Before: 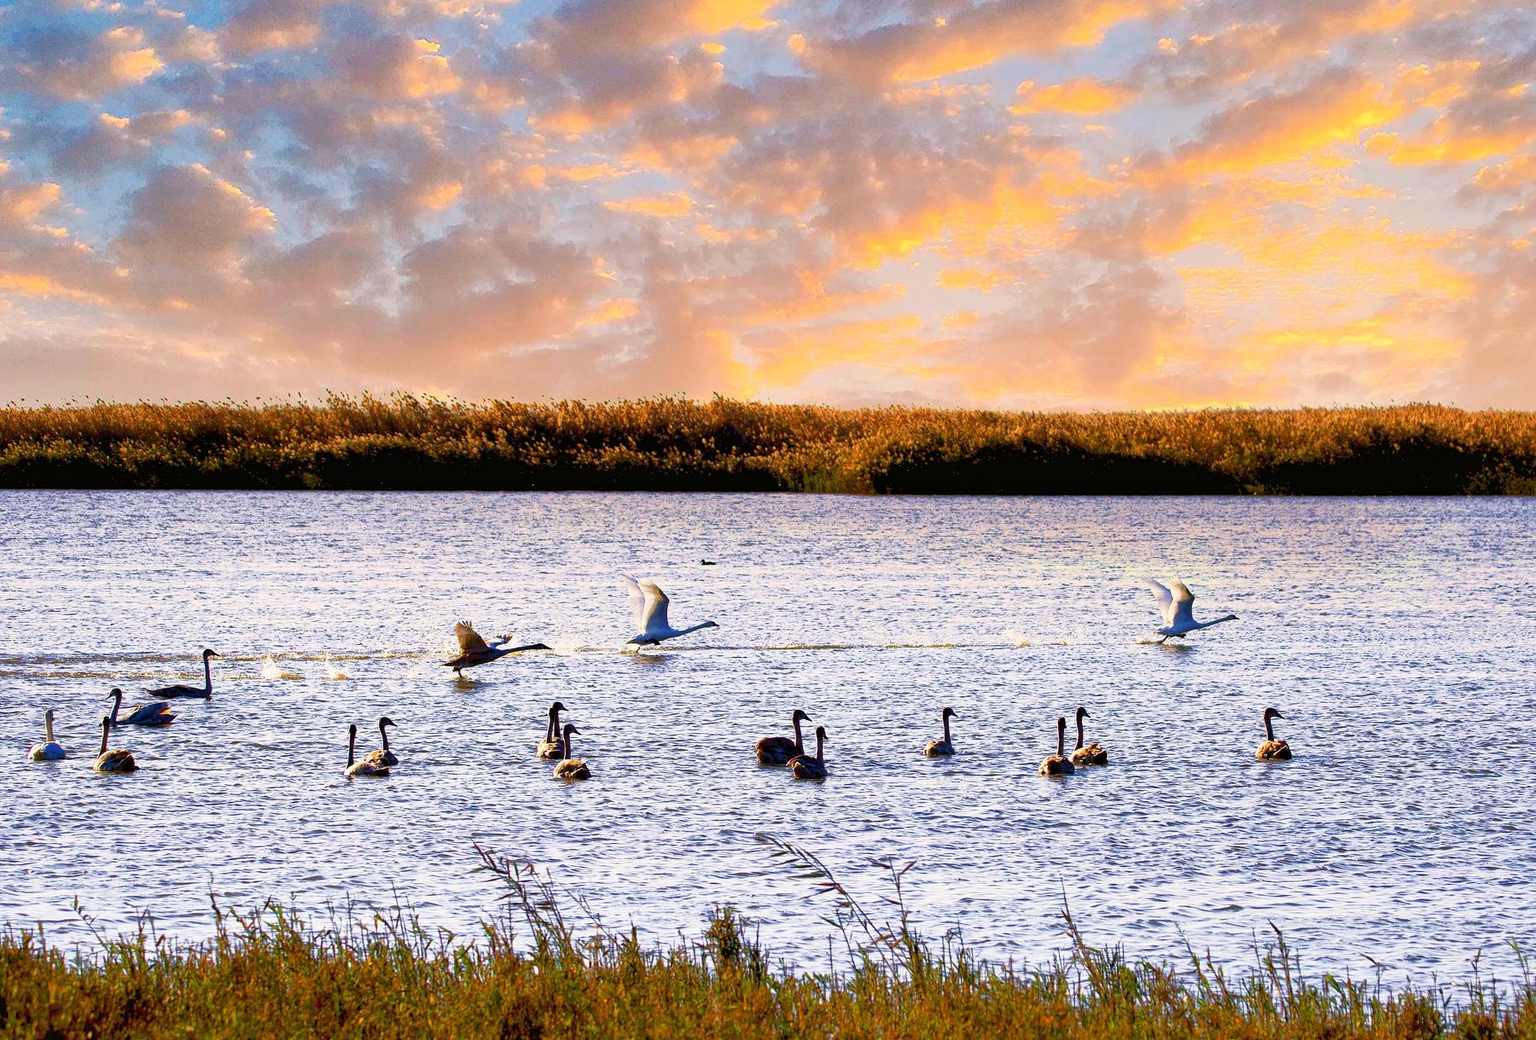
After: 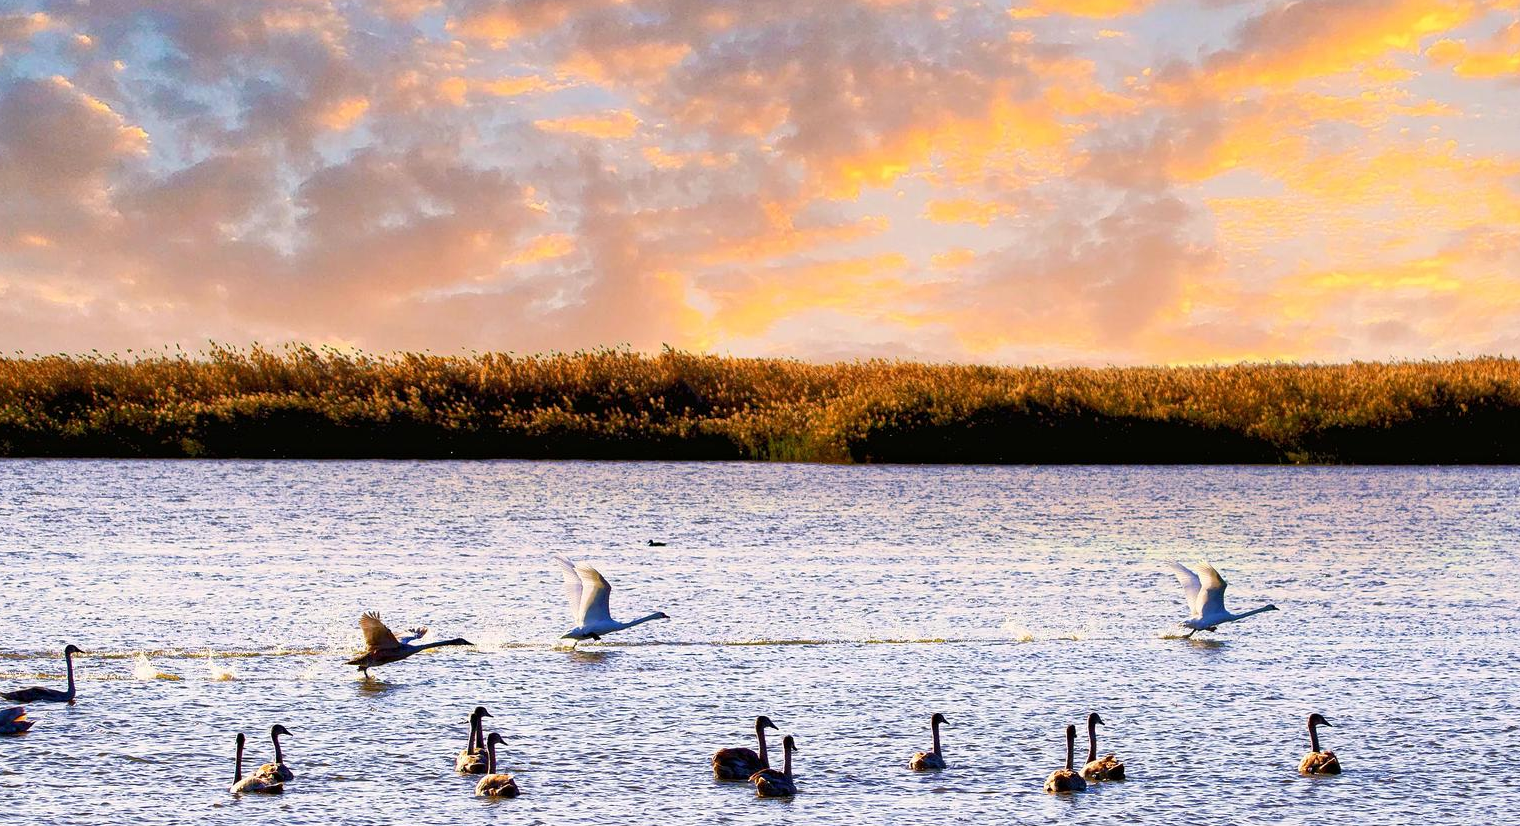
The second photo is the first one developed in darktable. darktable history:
crop and rotate: left 9.628%, top 9.562%, right 5.902%, bottom 22.65%
